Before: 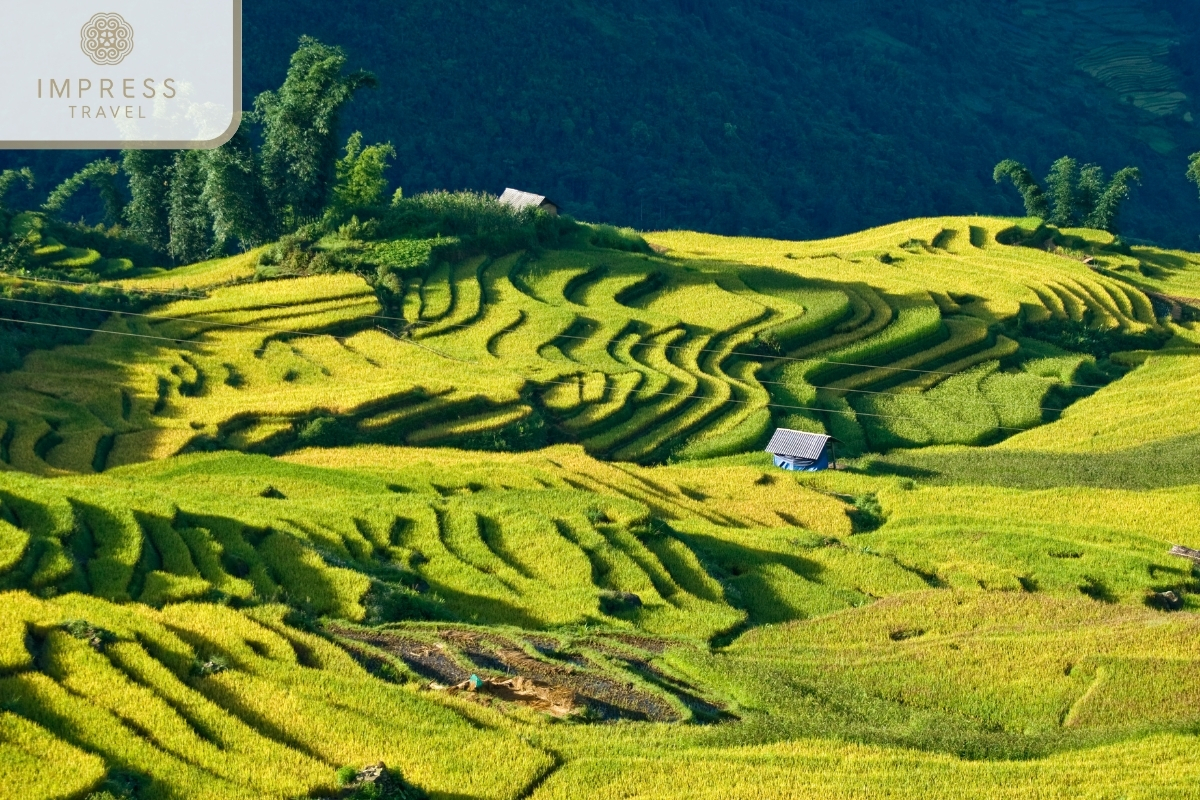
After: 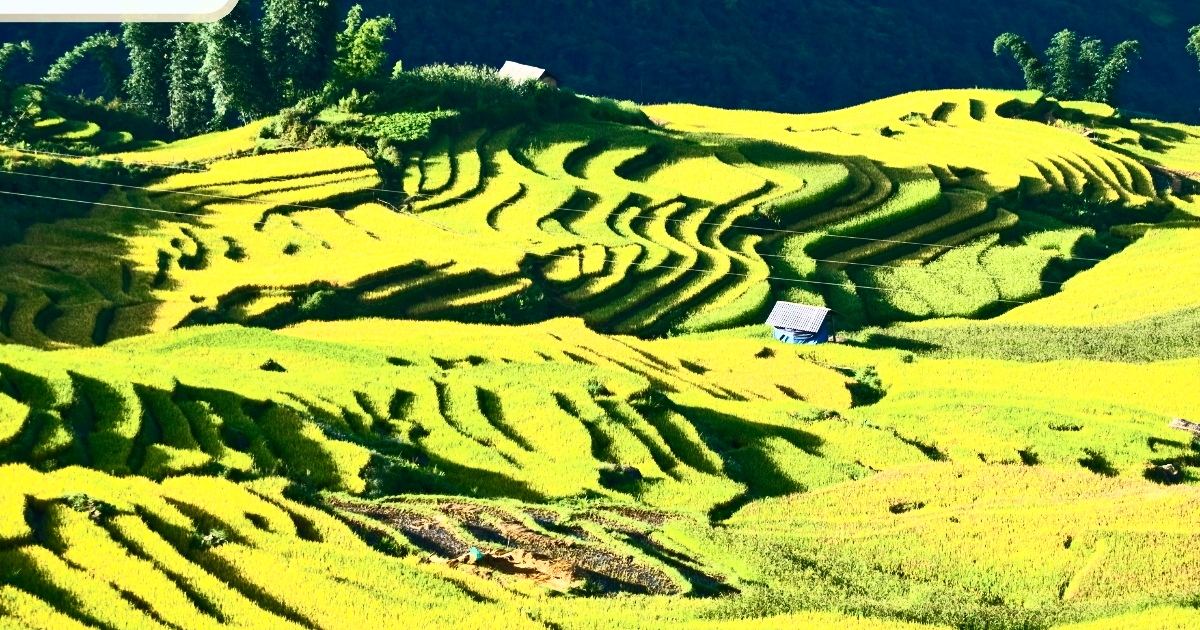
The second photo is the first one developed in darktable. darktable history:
crop and rotate: top 15.889%, bottom 5.353%
contrast brightness saturation: contrast 0.618, brightness 0.345, saturation 0.149
